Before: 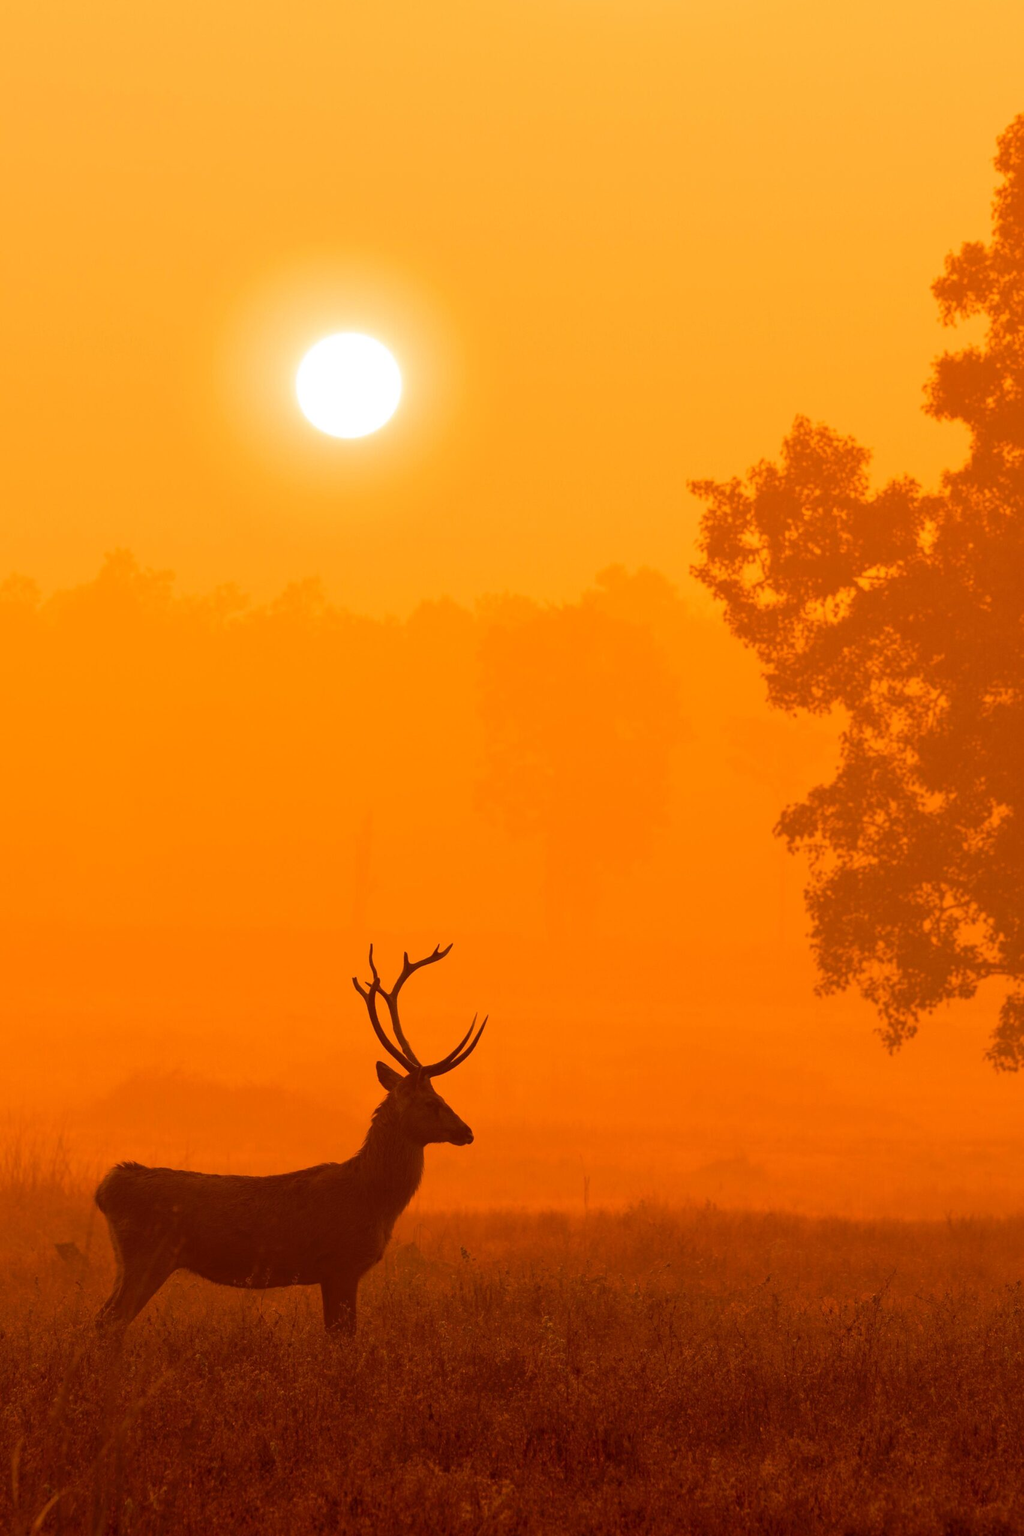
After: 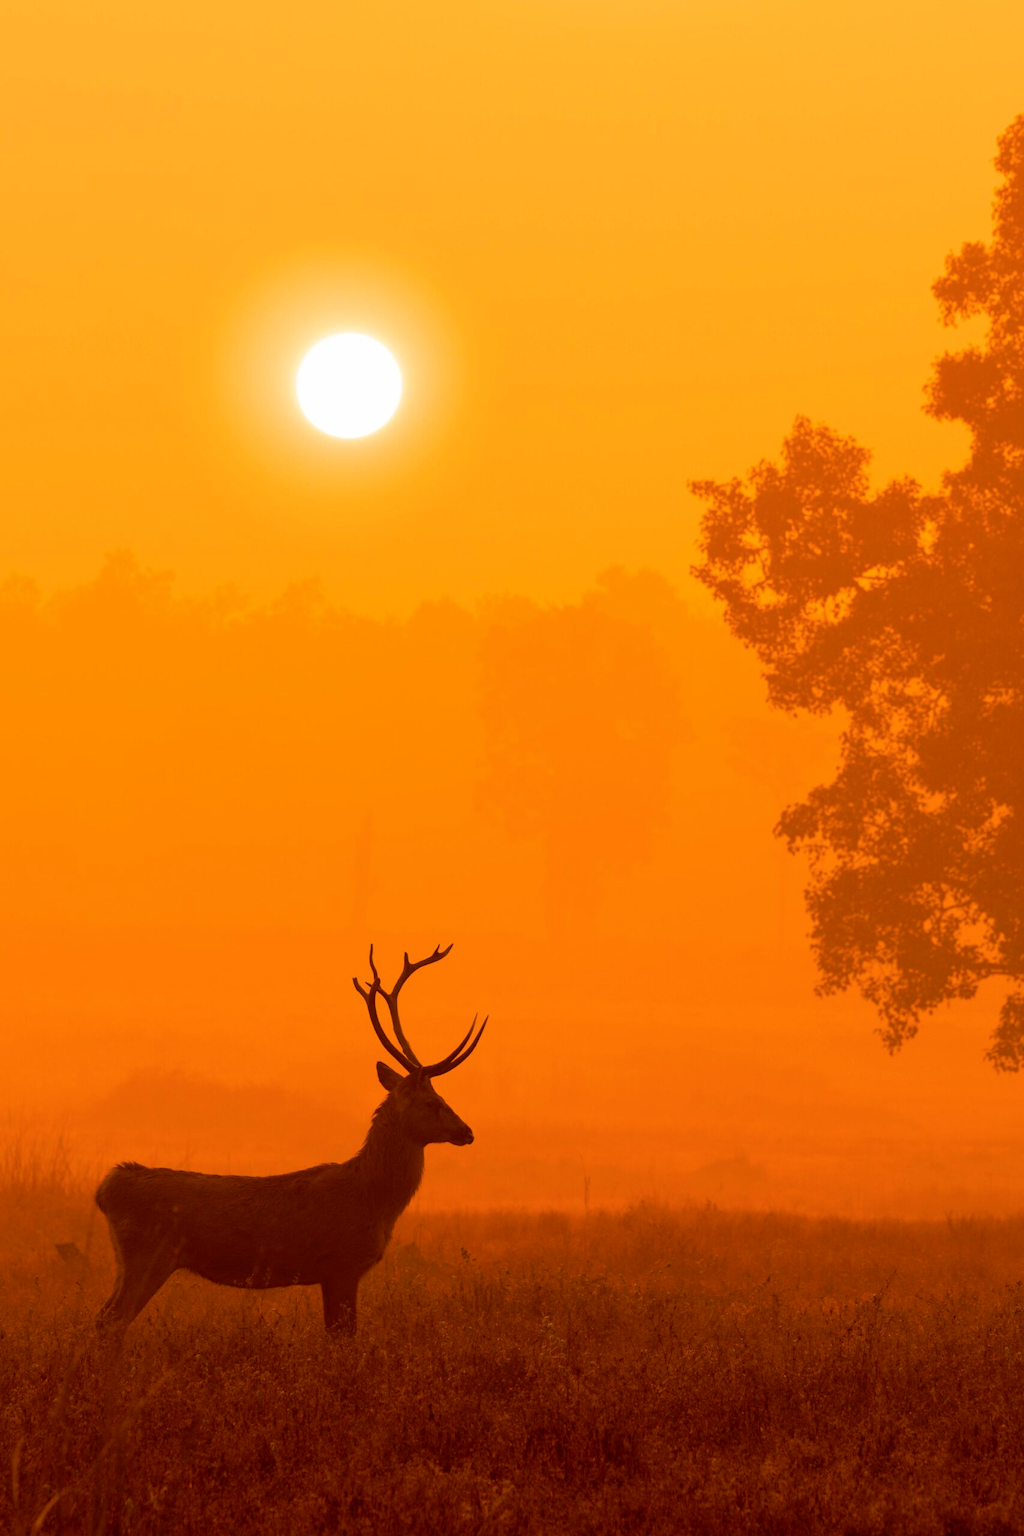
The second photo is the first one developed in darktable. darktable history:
color balance rgb: global offset › luminance -0.49%, perceptual saturation grading › global saturation 0.408%, global vibrance 14.539%
